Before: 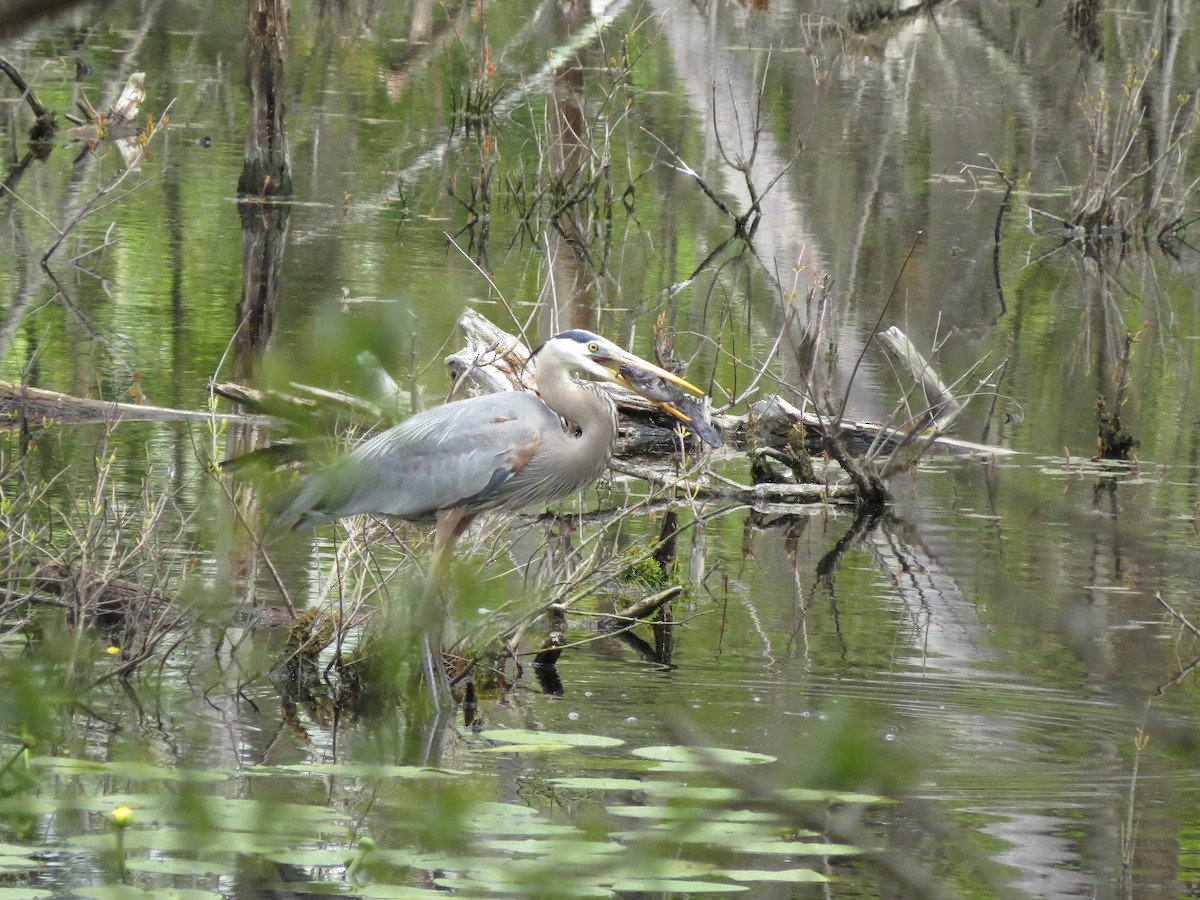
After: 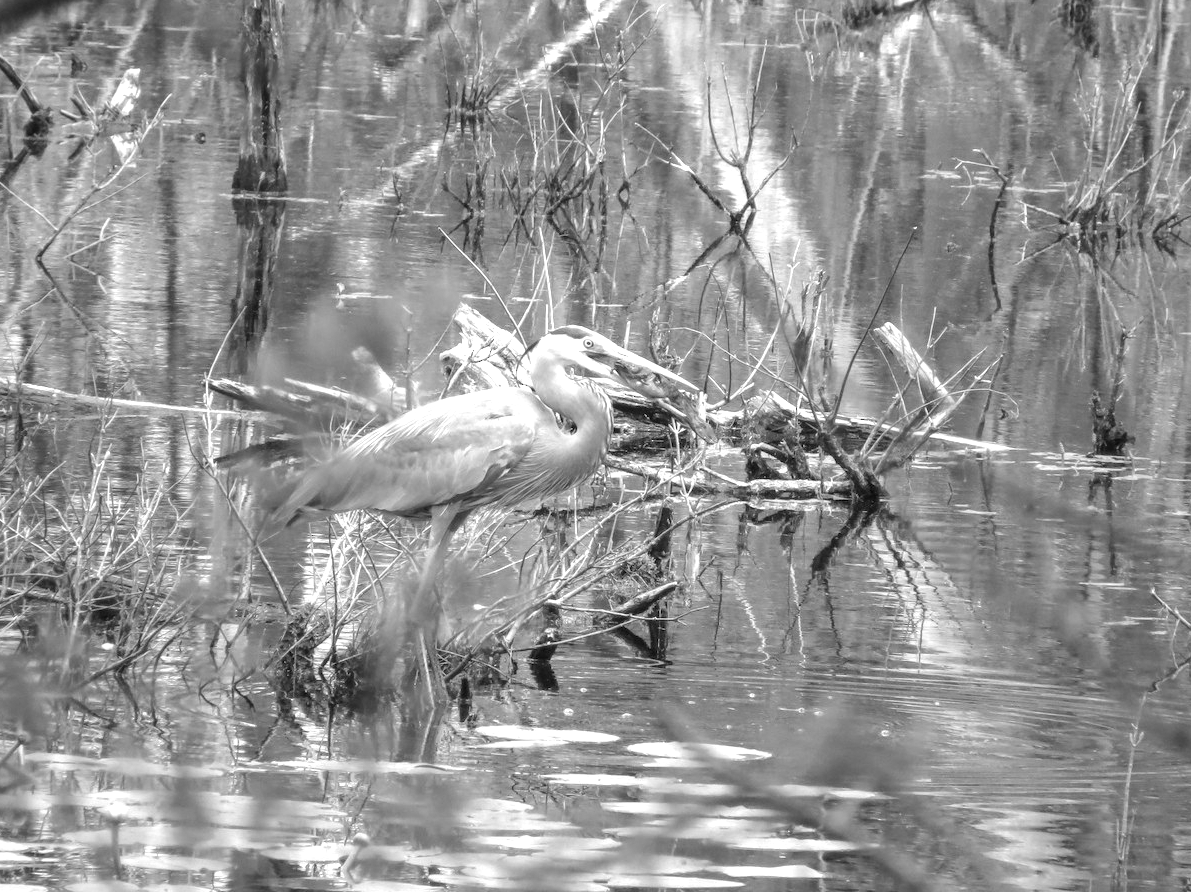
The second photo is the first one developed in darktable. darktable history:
crop: left 0.434%, top 0.485%, right 0.244%, bottom 0.386%
exposure: black level correction -0.002, exposure 0.54 EV, compensate highlight preservation false
monochrome: a -3.63, b -0.465
local contrast: on, module defaults
